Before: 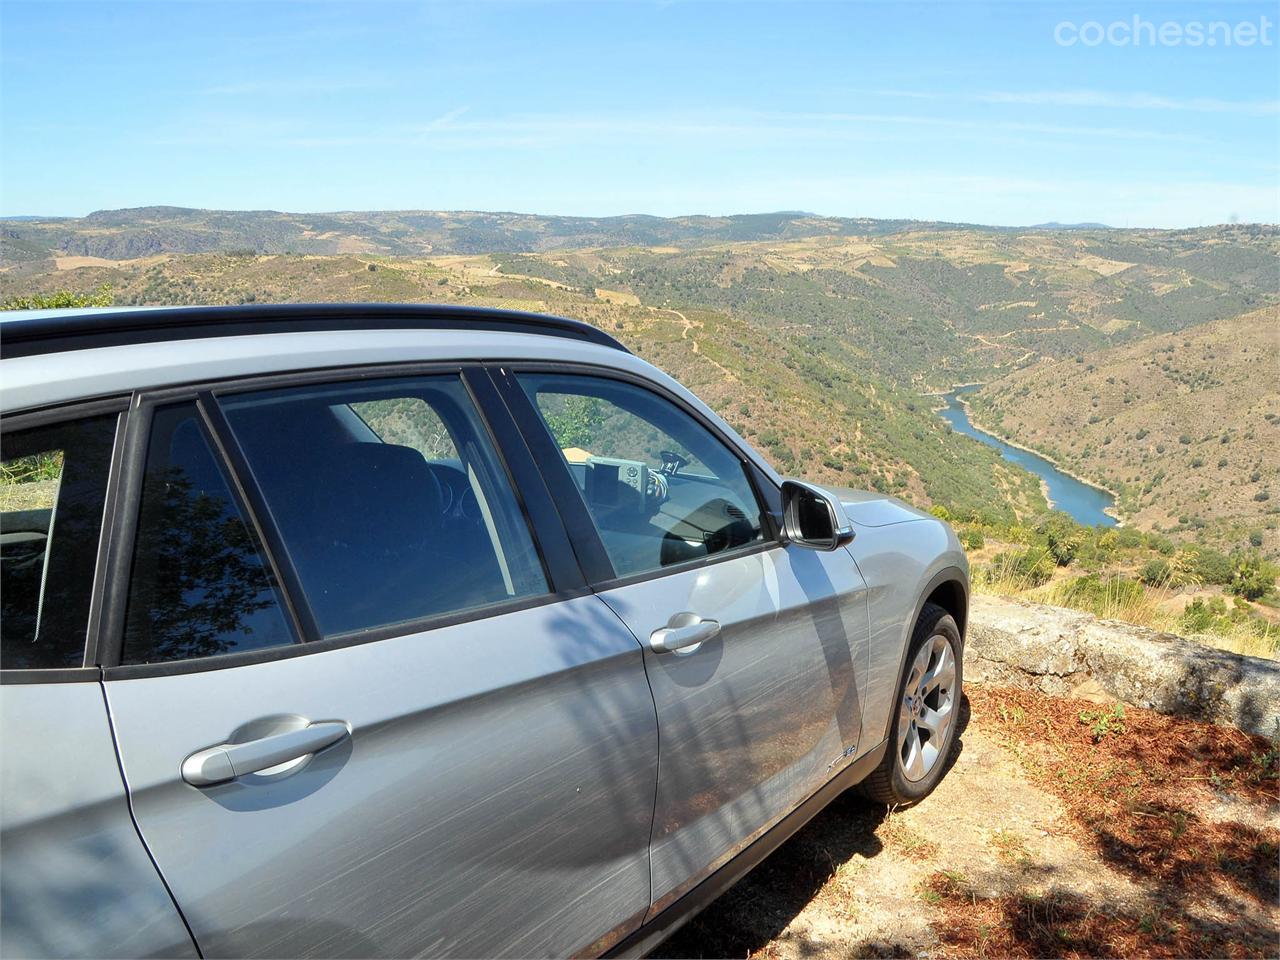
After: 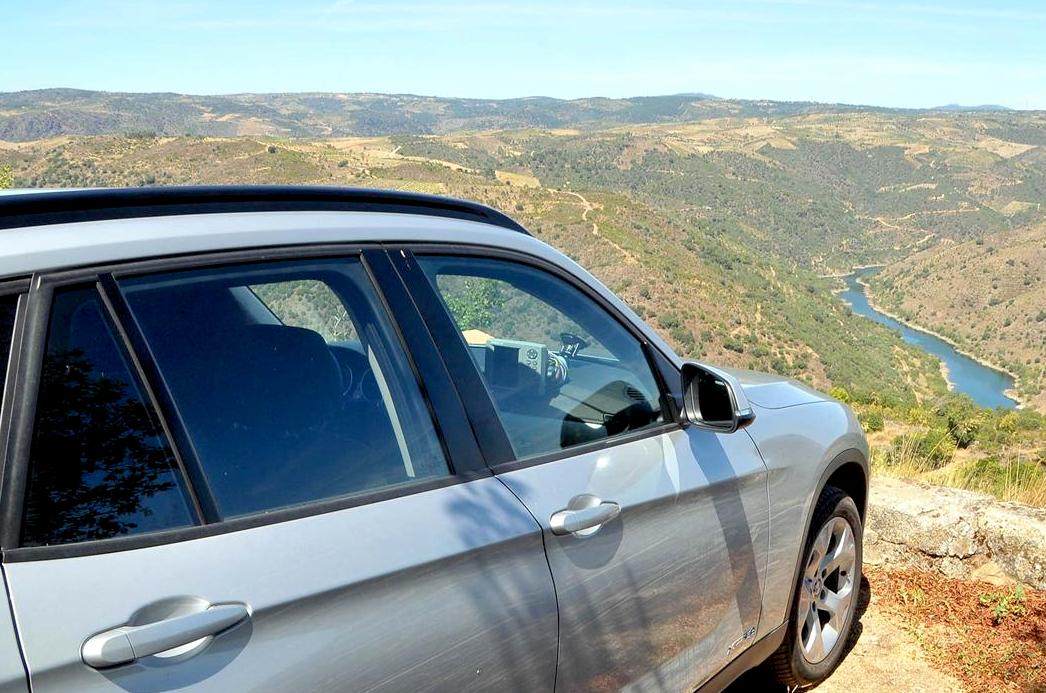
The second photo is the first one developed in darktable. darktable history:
exposure: black level correction 0.009, exposure 0.111 EV, compensate highlight preservation false
crop: left 7.821%, top 12.294%, right 10.402%, bottom 15.454%
